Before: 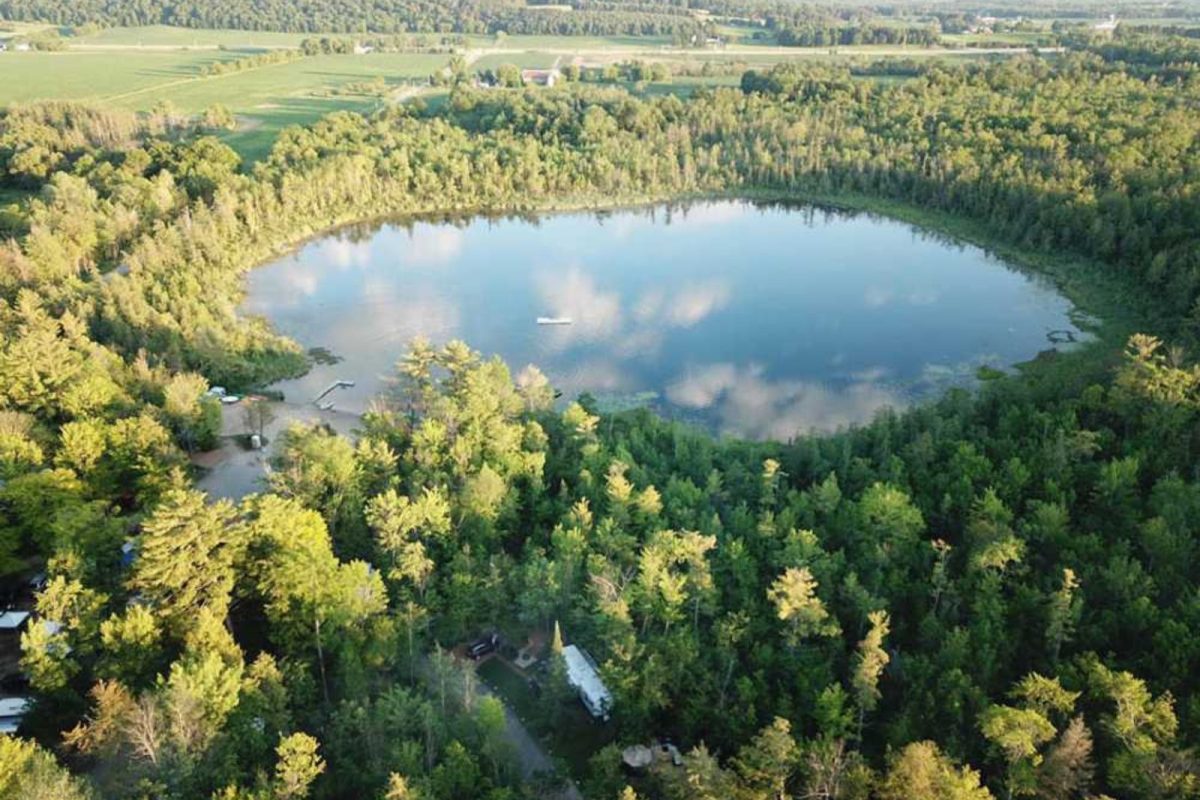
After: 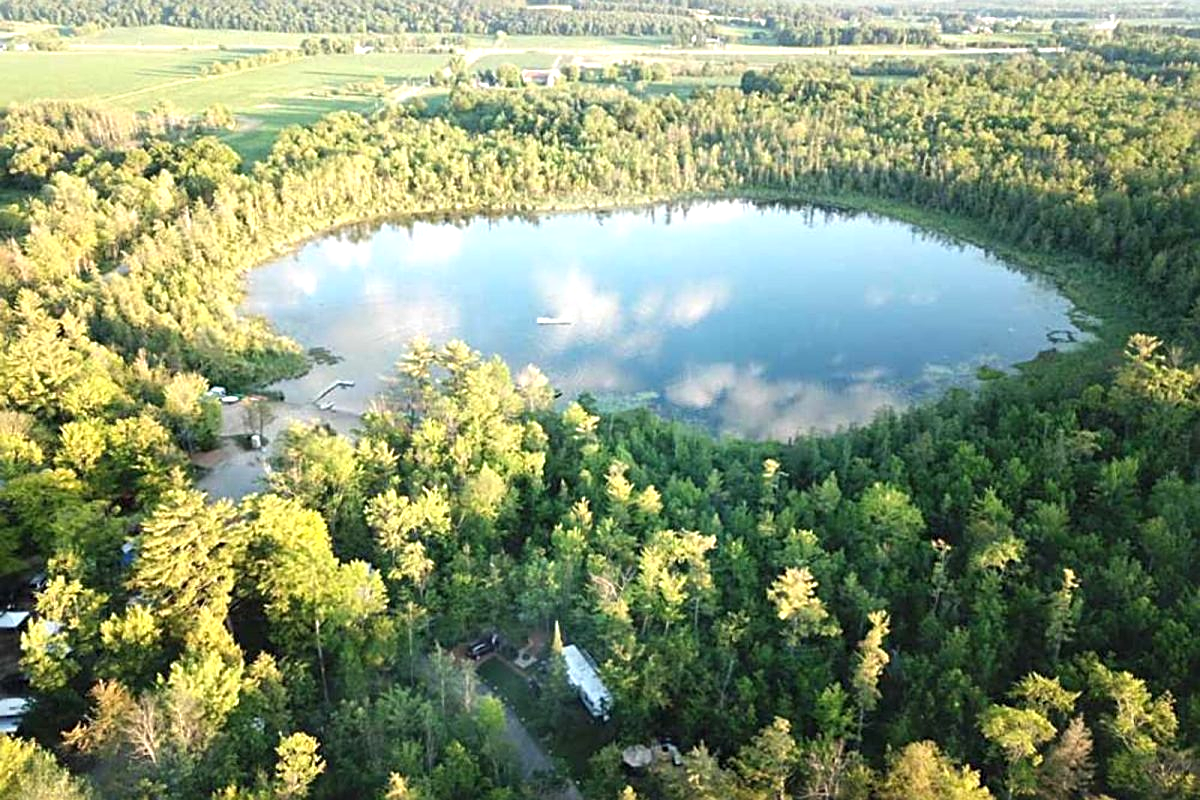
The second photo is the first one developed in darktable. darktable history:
exposure: exposure 0.566 EV, compensate highlight preservation false
sharpen: radius 2.767
